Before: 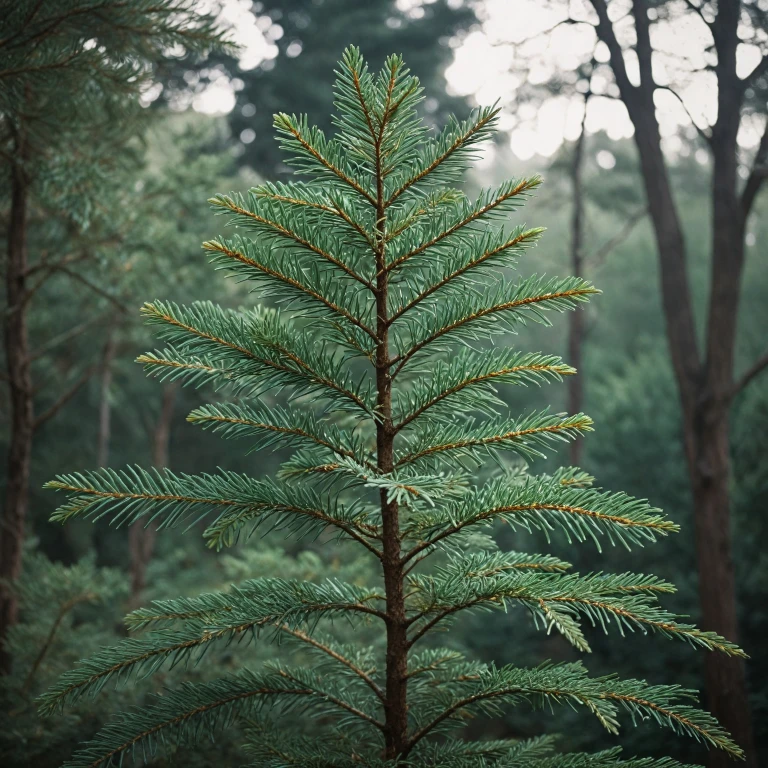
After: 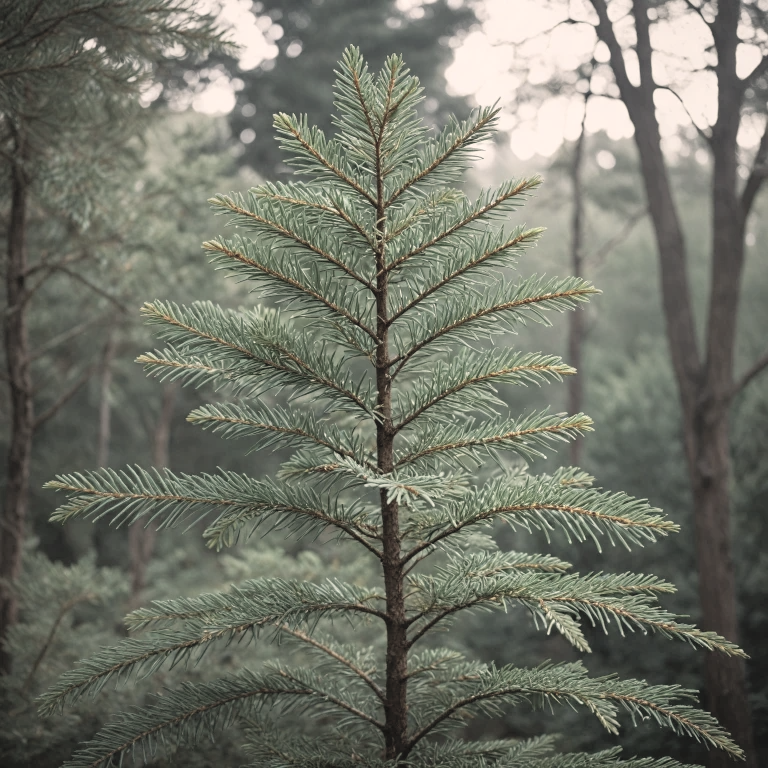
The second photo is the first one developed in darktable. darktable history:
color correction: highlights a* 3.66, highlights b* 5.12
contrast brightness saturation: brightness 0.187, saturation -0.504
